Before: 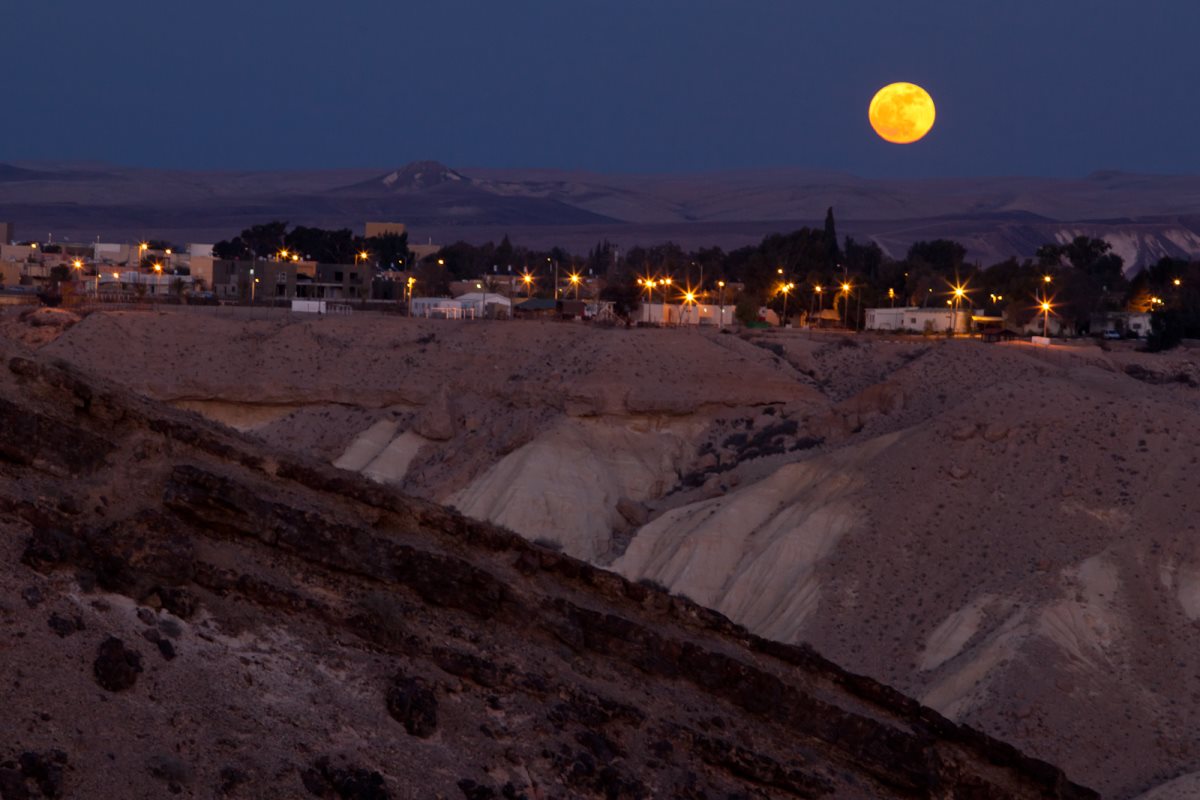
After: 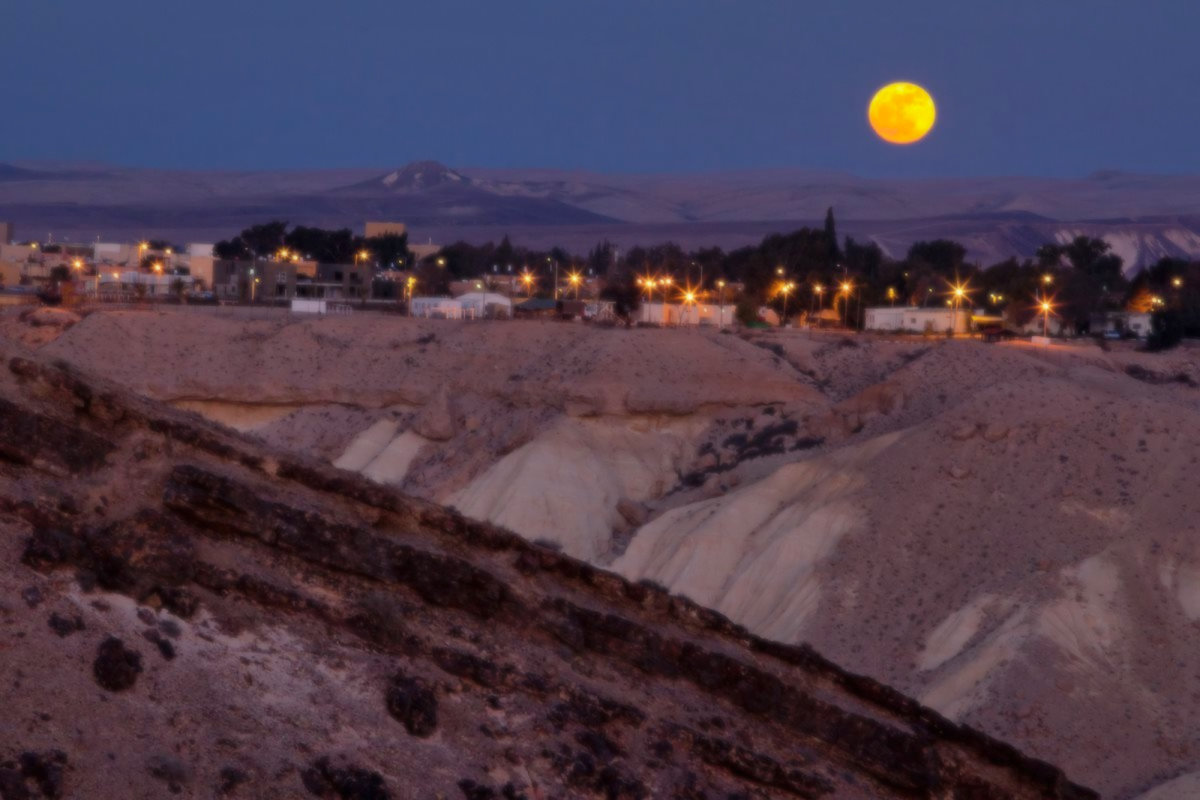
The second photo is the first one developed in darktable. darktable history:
soften: size 8.67%, mix 49%
shadows and highlights: on, module defaults
